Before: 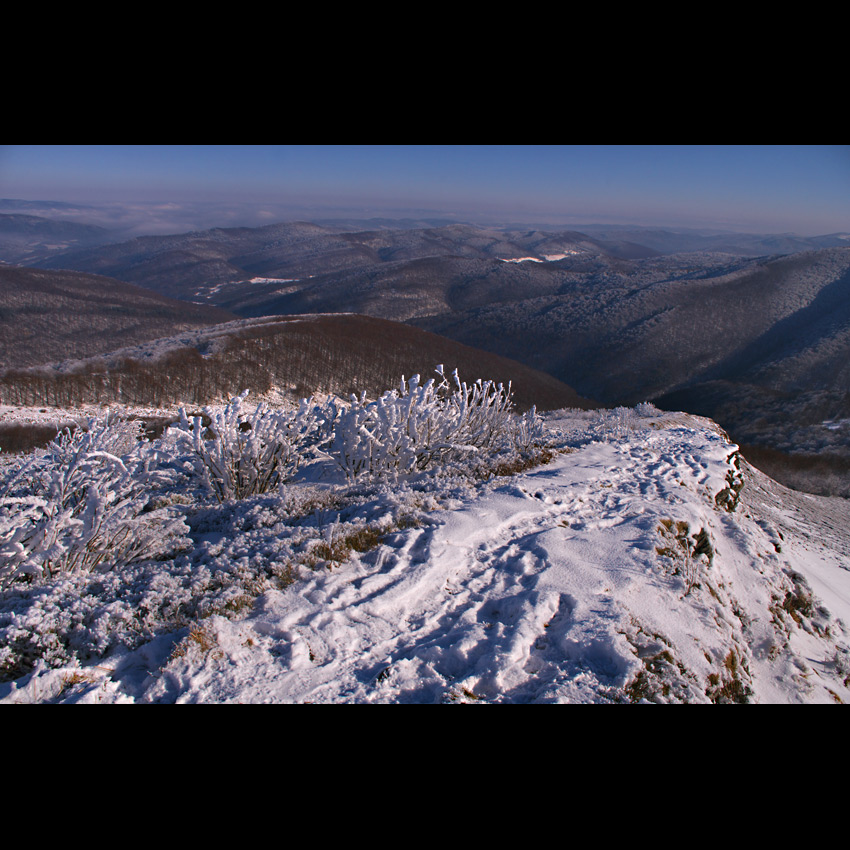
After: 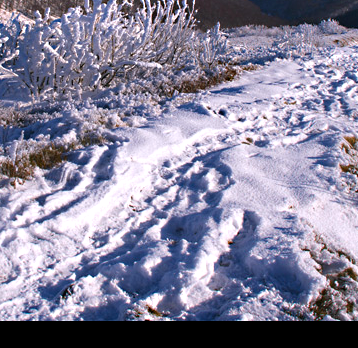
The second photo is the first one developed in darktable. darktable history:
levels: levels [0, 0.43, 0.859]
crop: left 37.221%, top 45.169%, right 20.63%, bottom 13.777%
white balance: red 0.98, blue 1.034
